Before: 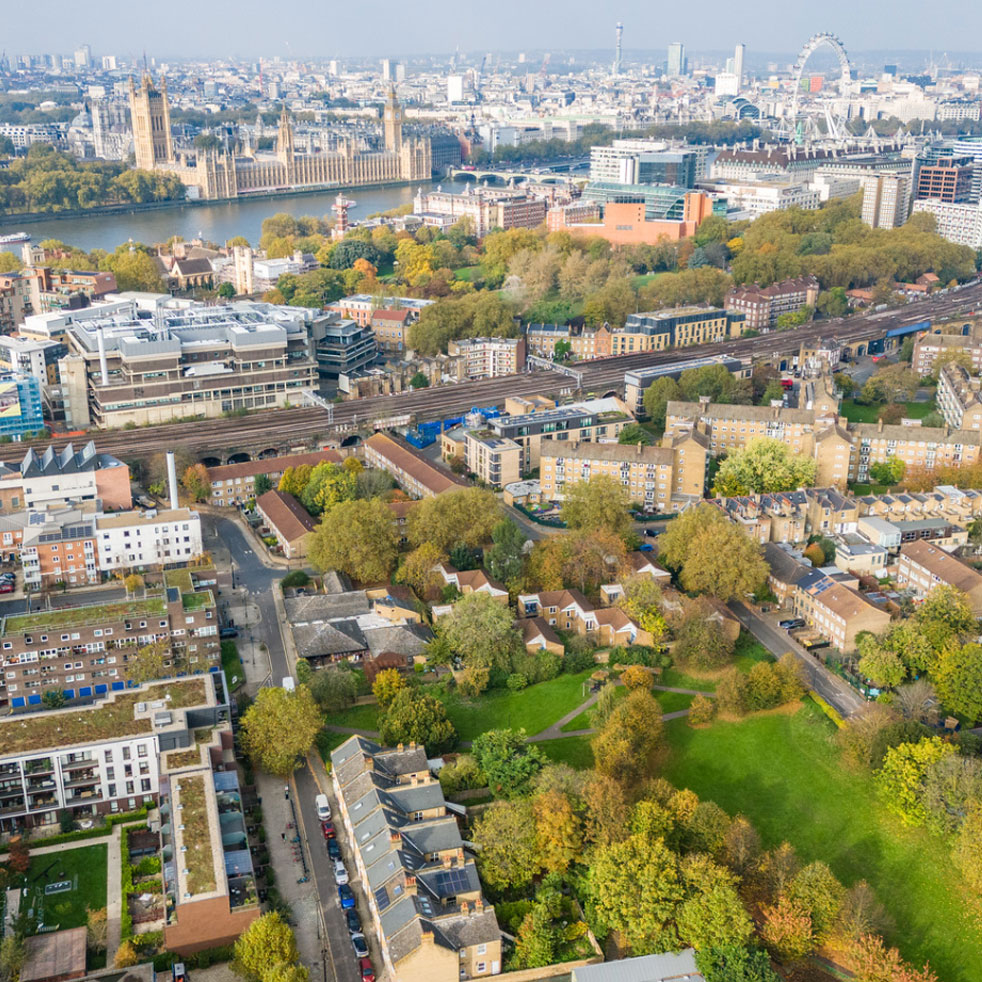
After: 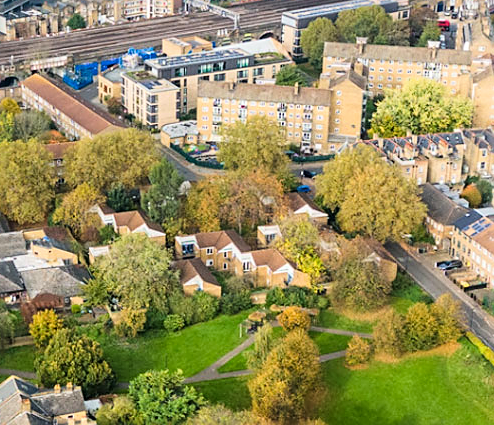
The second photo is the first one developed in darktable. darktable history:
crop: left 35.03%, top 36.625%, right 14.663%, bottom 20.057%
sharpen: on, module defaults
tone curve: curves: ch0 [(0, 0) (0.004, 0.001) (0.133, 0.112) (0.325, 0.362) (0.832, 0.893) (1, 1)], color space Lab, linked channels, preserve colors none
